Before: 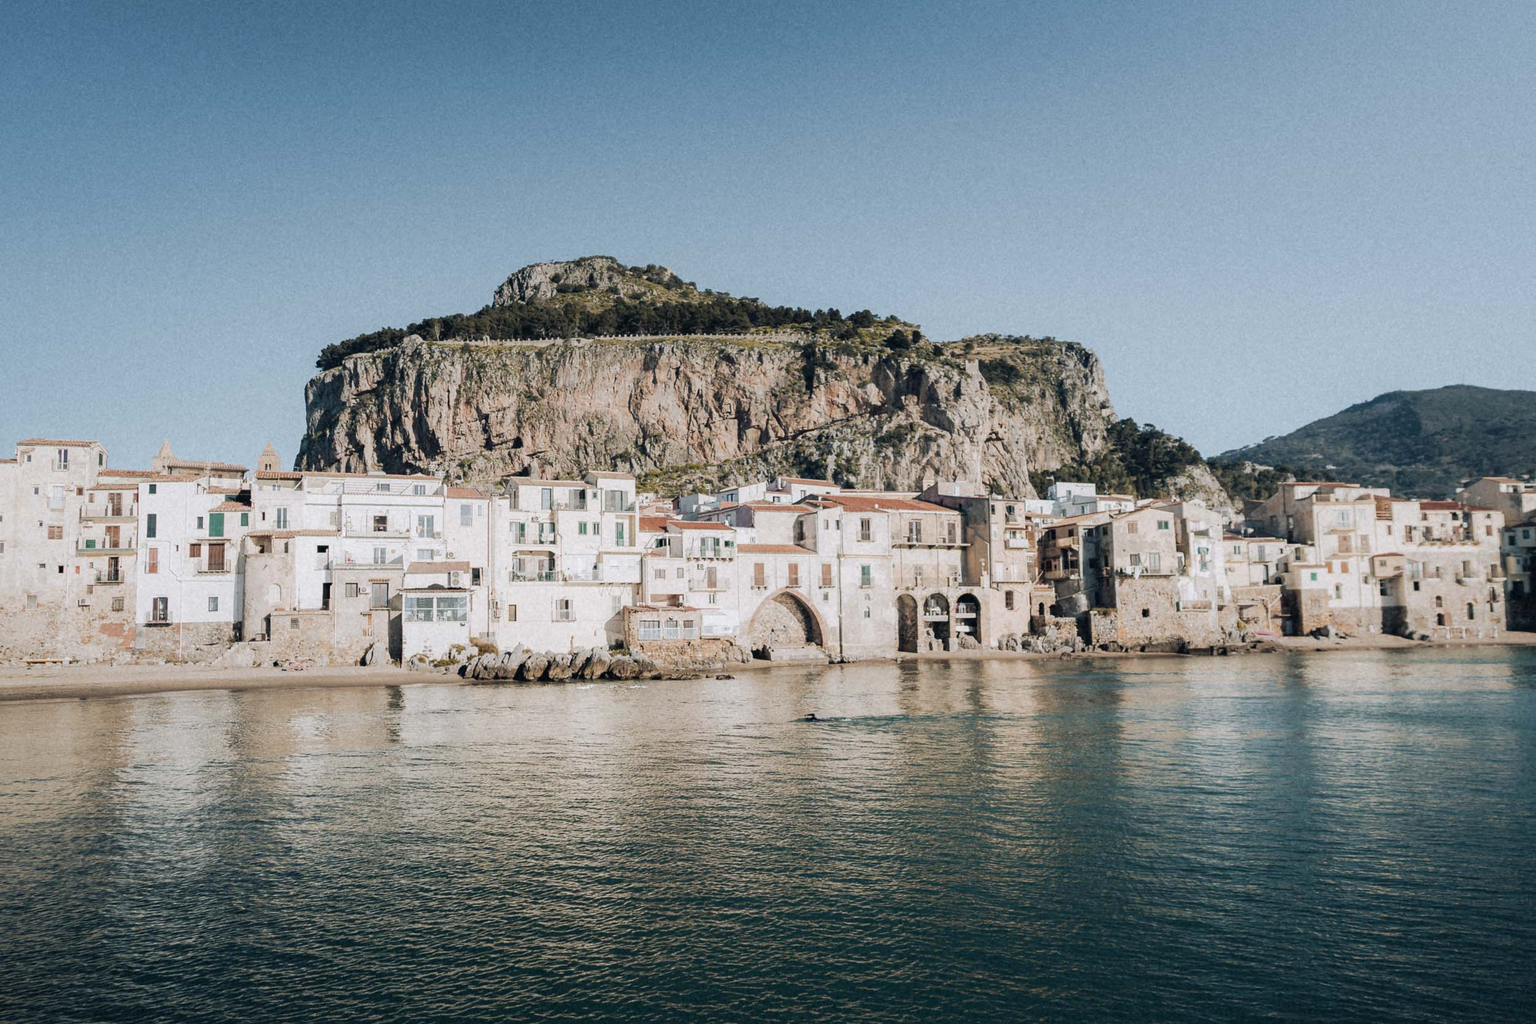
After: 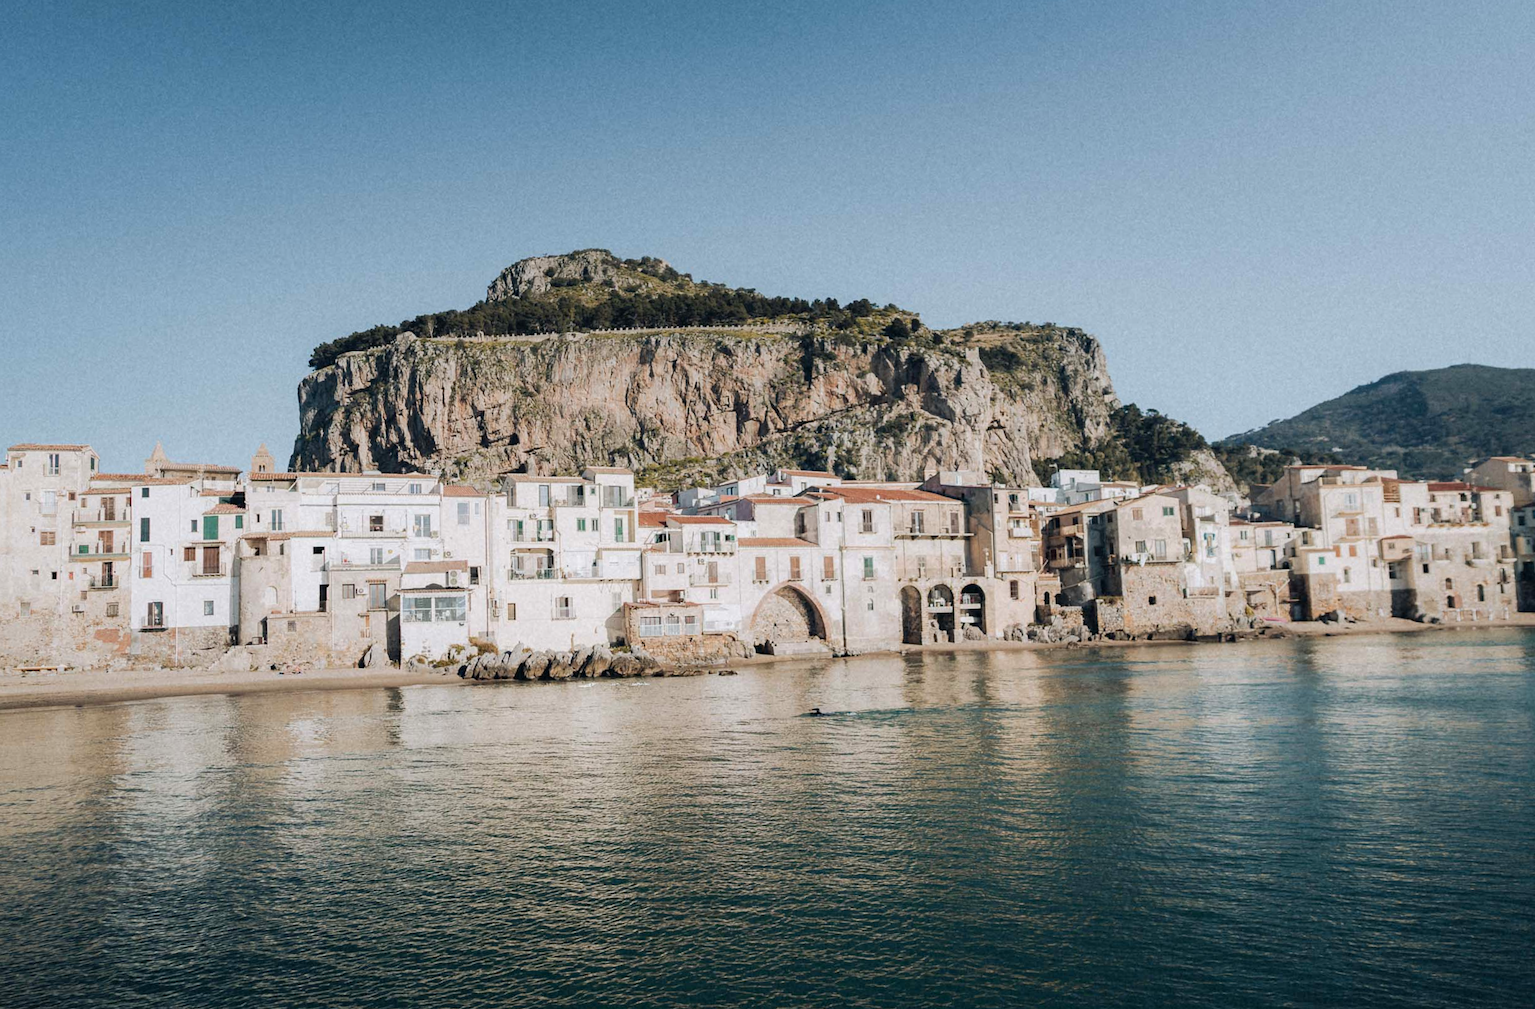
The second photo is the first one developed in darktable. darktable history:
rotate and perspective: rotation -1°, crop left 0.011, crop right 0.989, crop top 0.025, crop bottom 0.975
contrast brightness saturation: saturation 0.13
